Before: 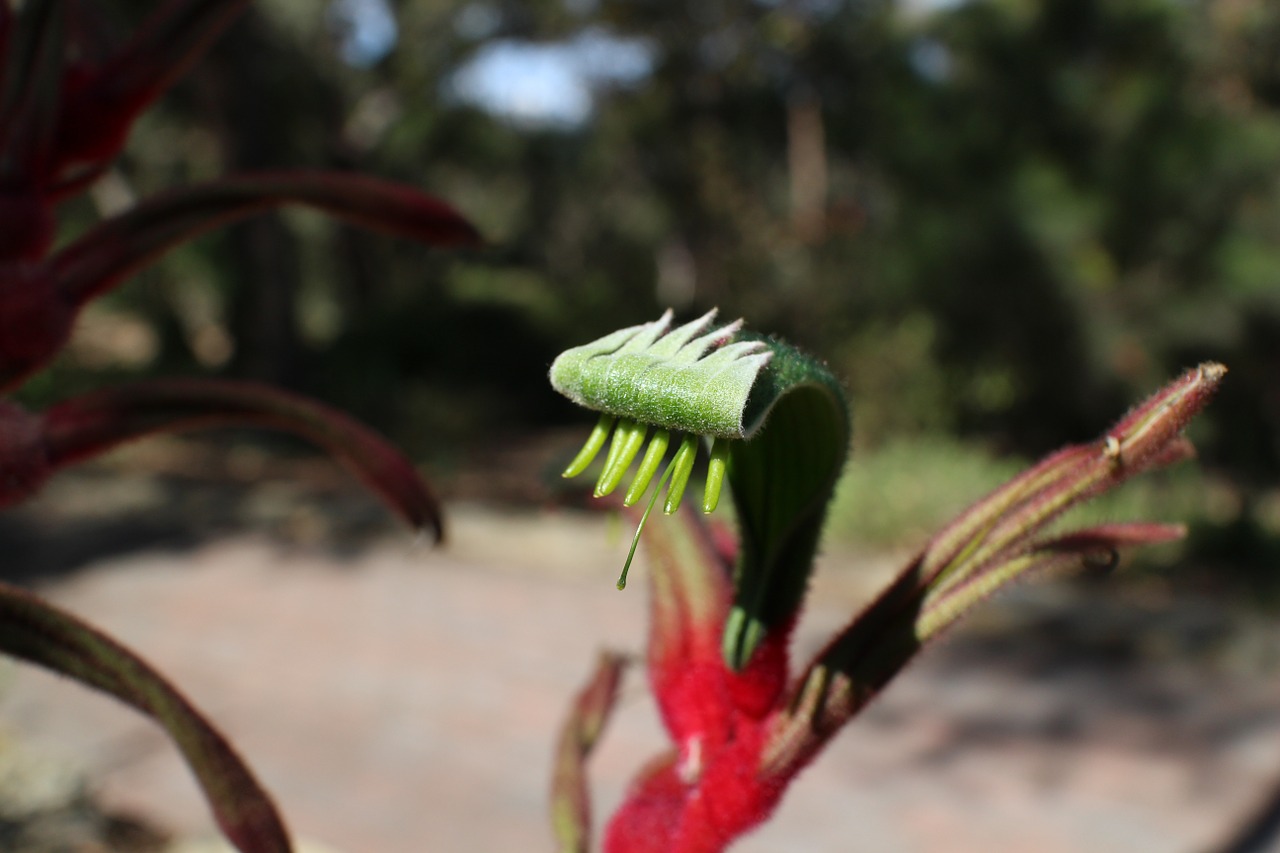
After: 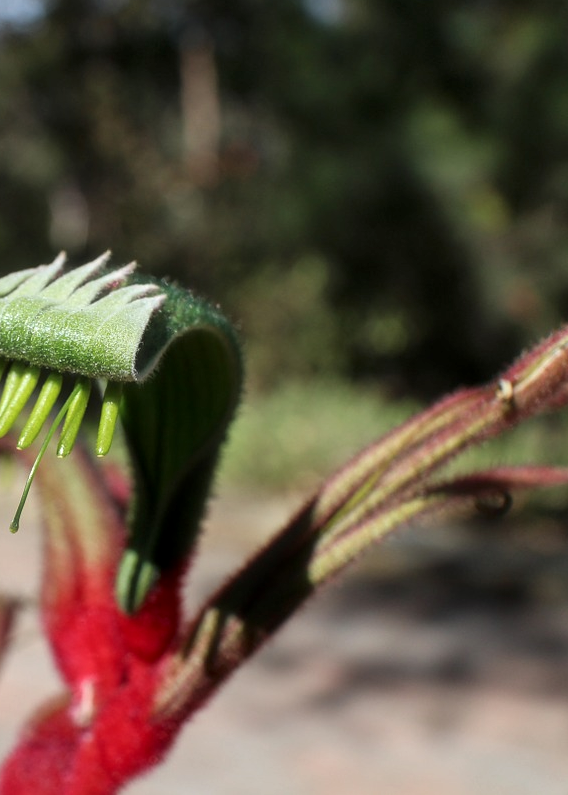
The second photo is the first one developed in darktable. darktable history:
local contrast: detail 130%
haze removal: strength -0.104, compatibility mode true, adaptive false
crop: left 47.493%, top 6.713%, right 8.115%
